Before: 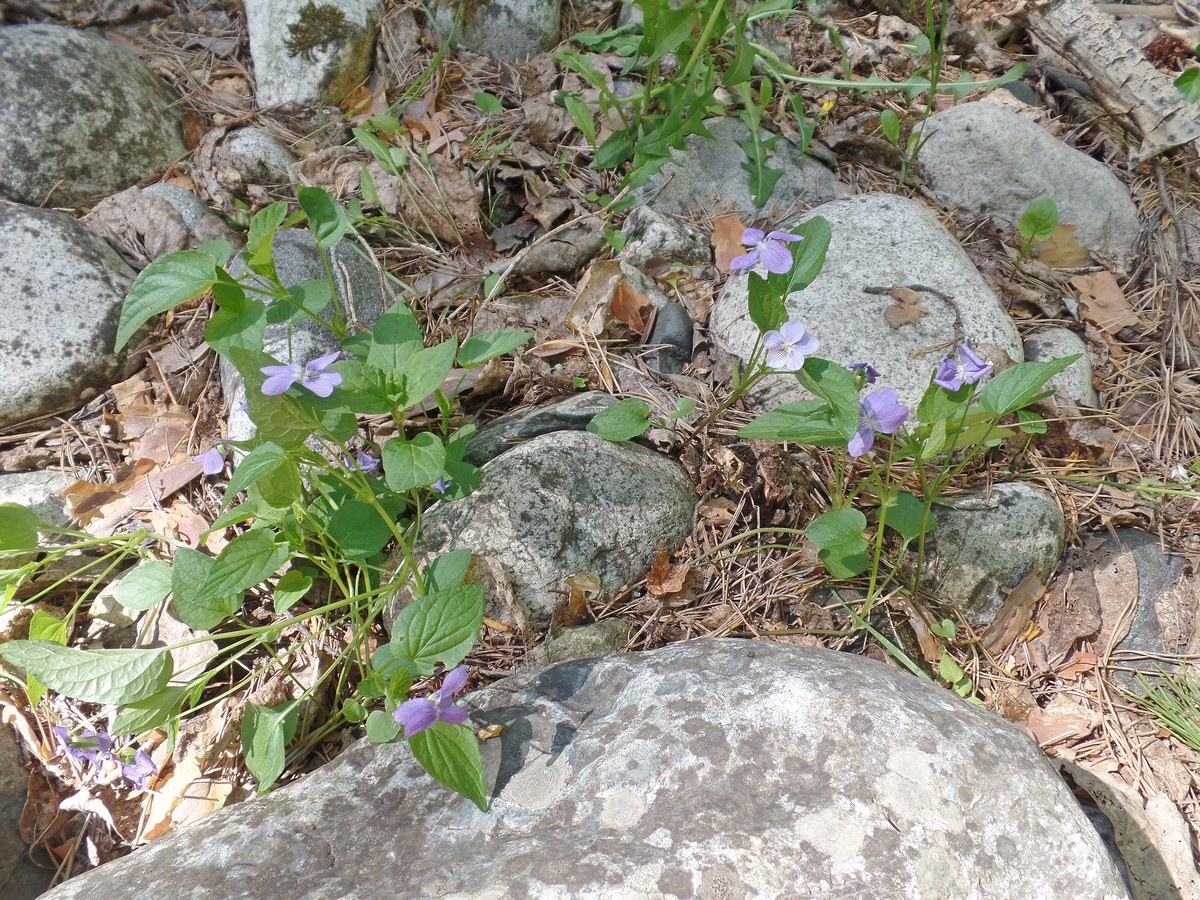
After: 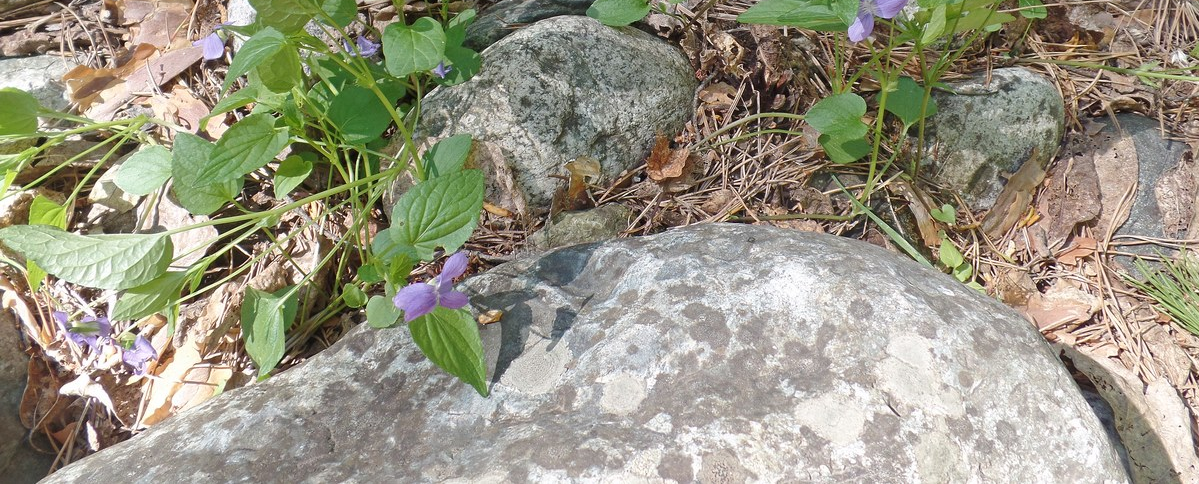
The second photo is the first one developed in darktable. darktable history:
crop and rotate: top 46.136%, right 0.074%
